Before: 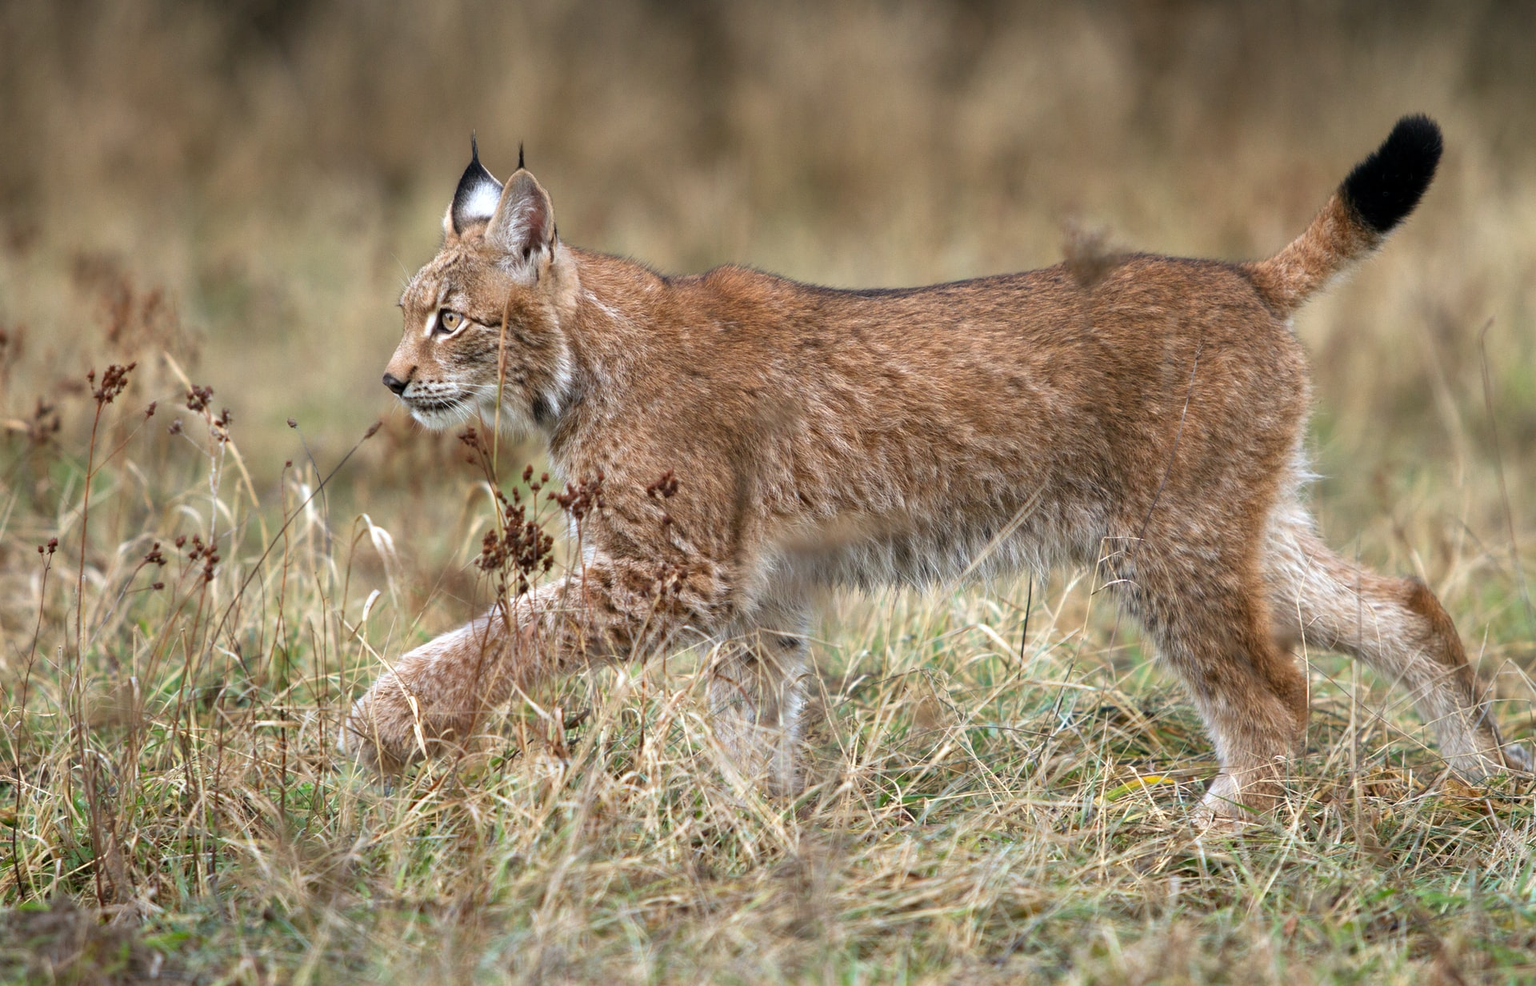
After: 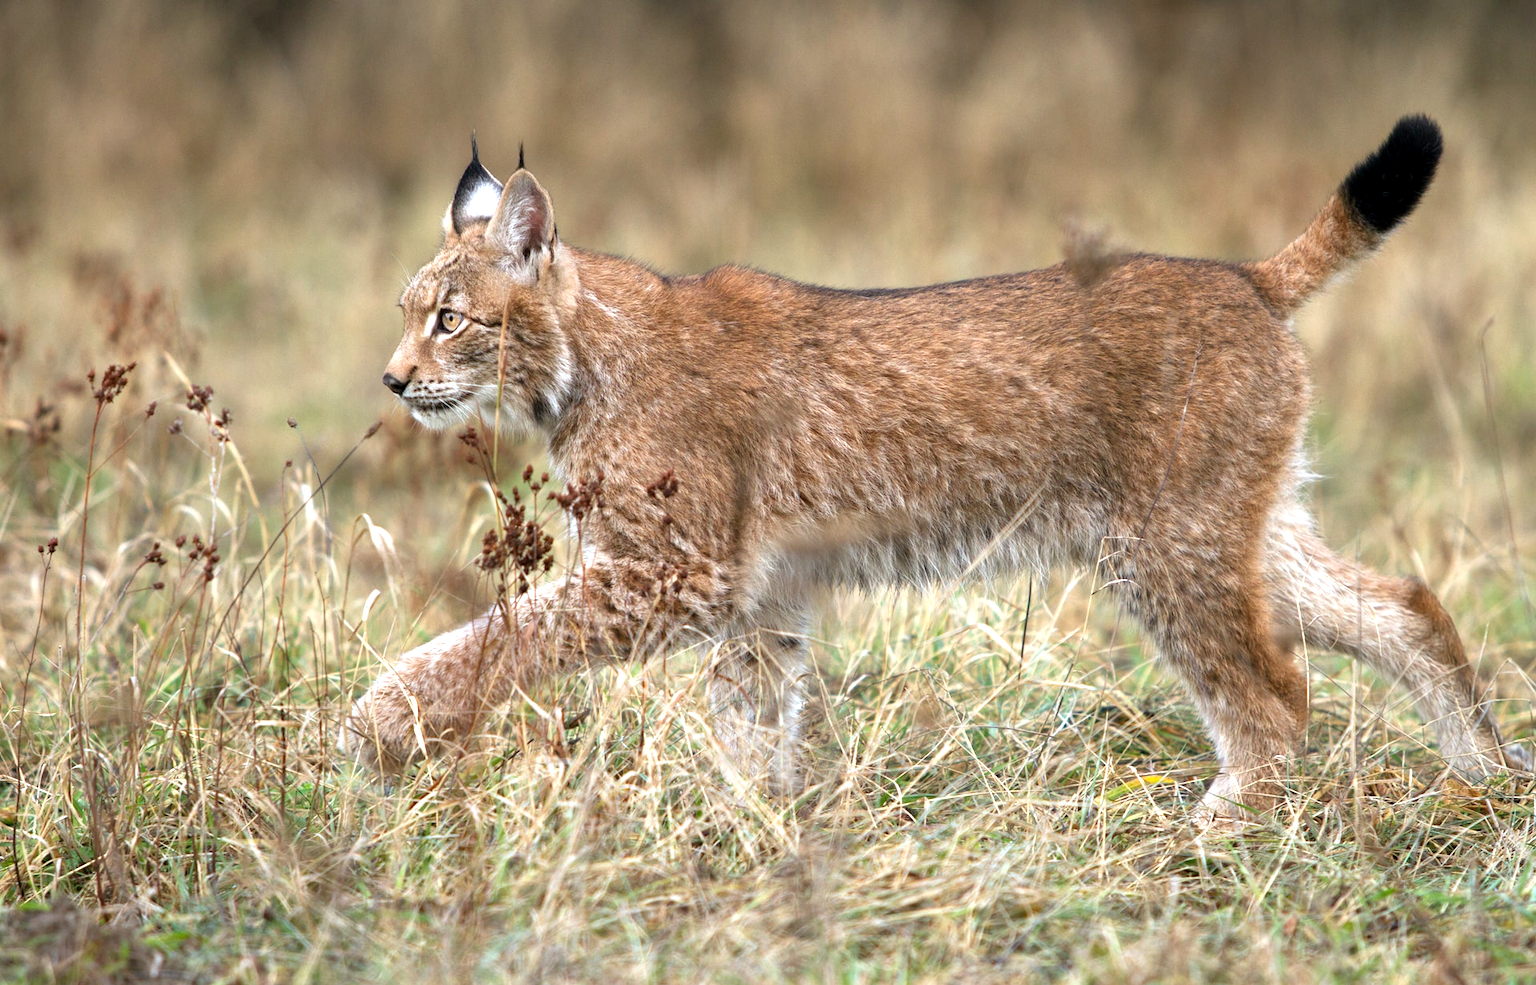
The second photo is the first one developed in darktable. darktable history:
contrast equalizer: y [[0.5 ×6], [0.5 ×6], [0.5 ×6], [0 ×6], [0, 0.039, 0.251, 0.29, 0.293, 0.292]], mix -0.317
exposure: black level correction 0.001, exposure 0.5 EV, compensate highlight preservation false
